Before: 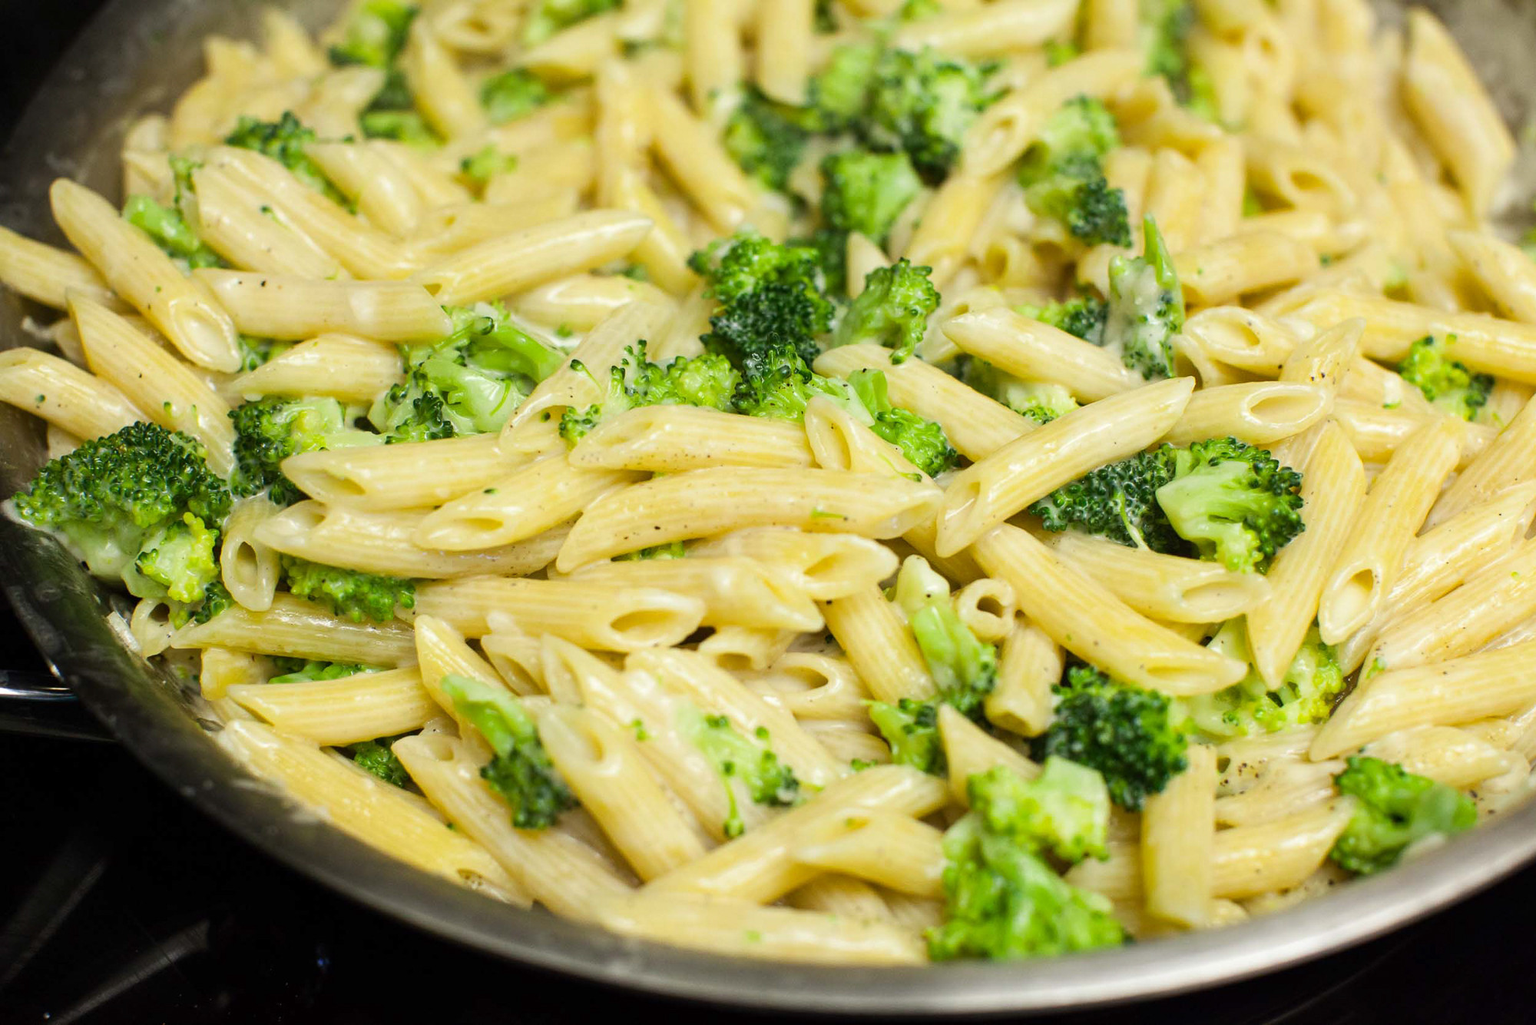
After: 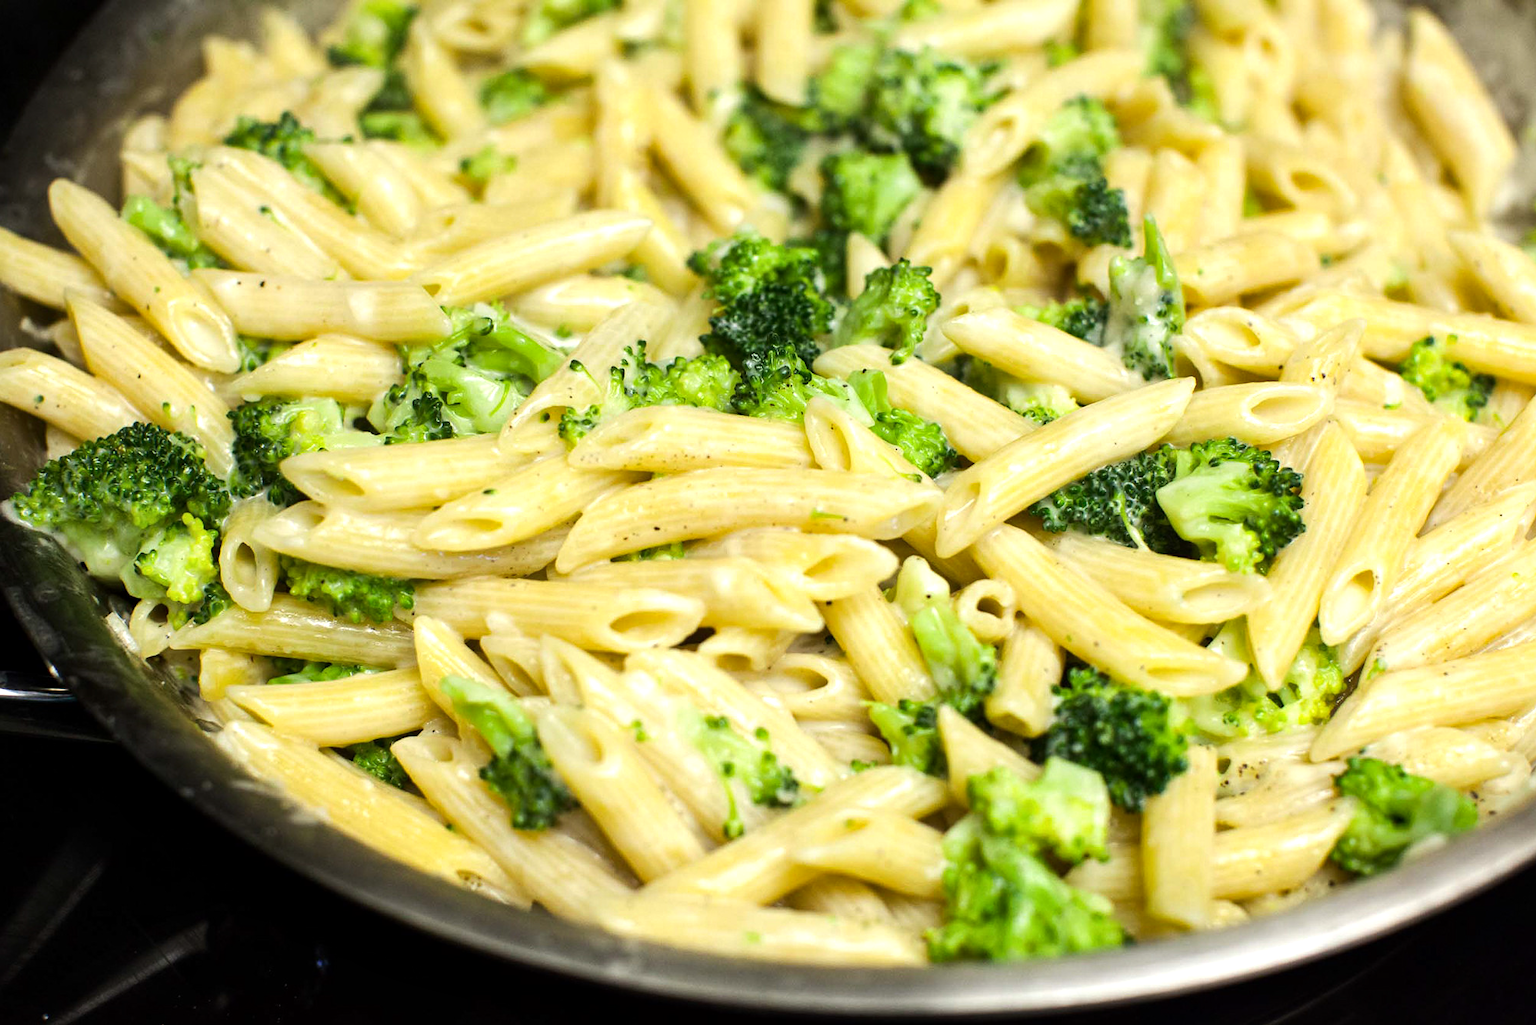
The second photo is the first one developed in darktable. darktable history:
crop and rotate: left 0.126%
exposure: exposure -0.041 EV, compensate highlight preservation false
tone equalizer: -8 EV -0.417 EV, -7 EV -0.389 EV, -6 EV -0.333 EV, -5 EV -0.222 EV, -3 EV 0.222 EV, -2 EV 0.333 EV, -1 EV 0.389 EV, +0 EV 0.417 EV, edges refinement/feathering 500, mask exposure compensation -1.57 EV, preserve details no
local contrast: mode bilateral grid, contrast 20, coarseness 50, detail 120%, midtone range 0.2
